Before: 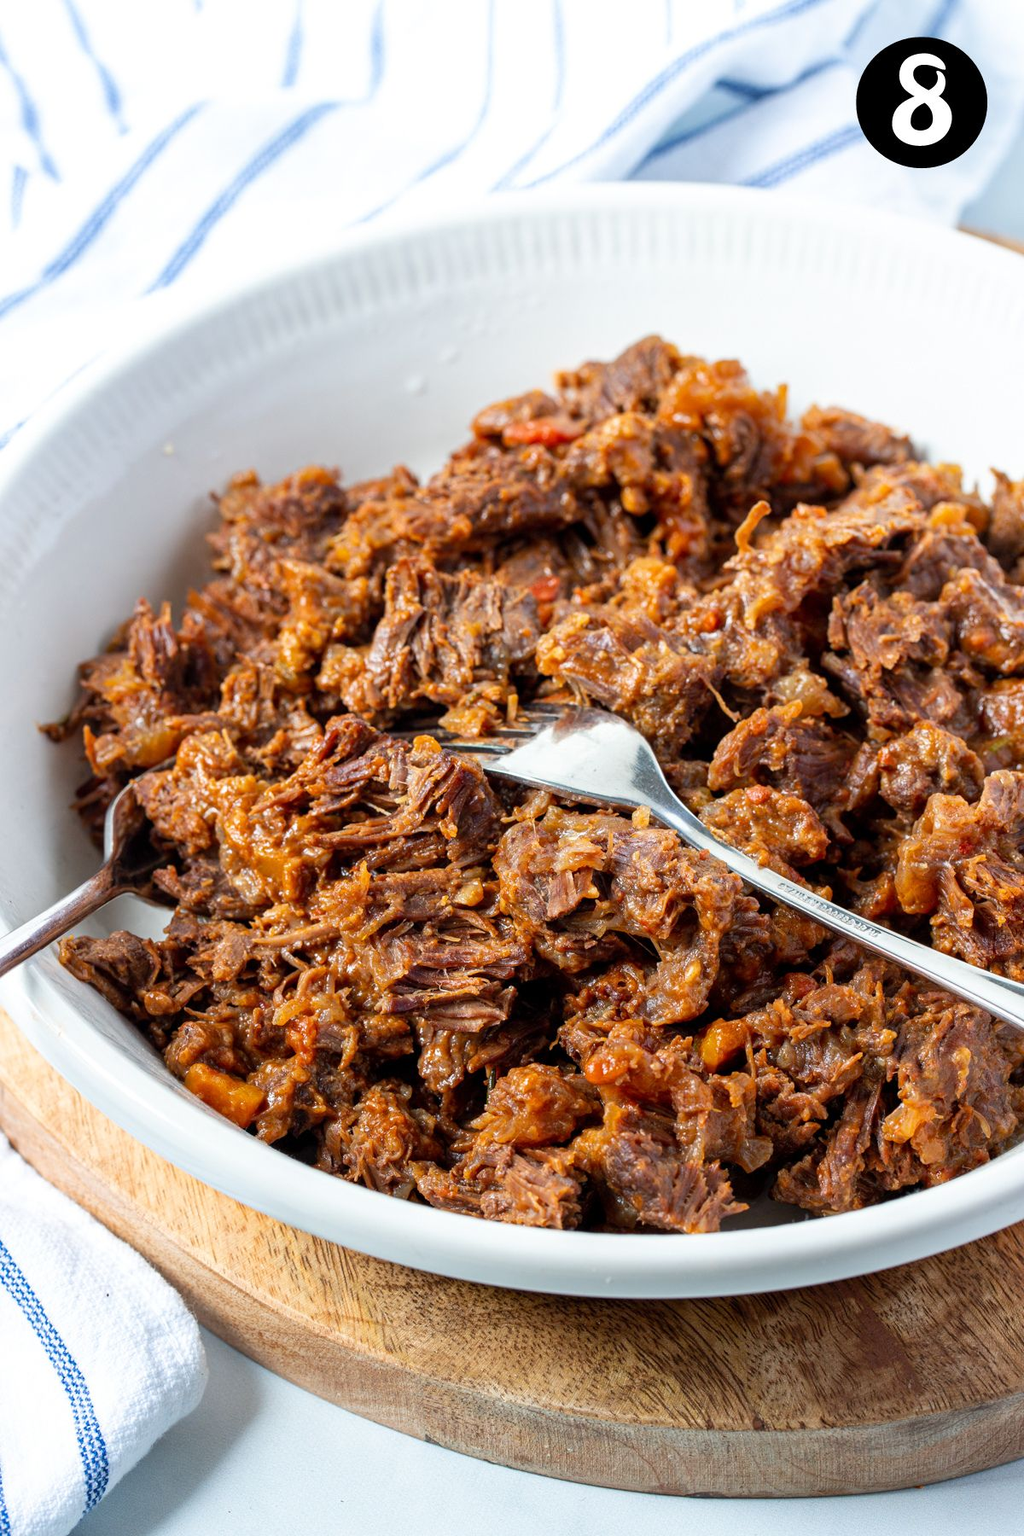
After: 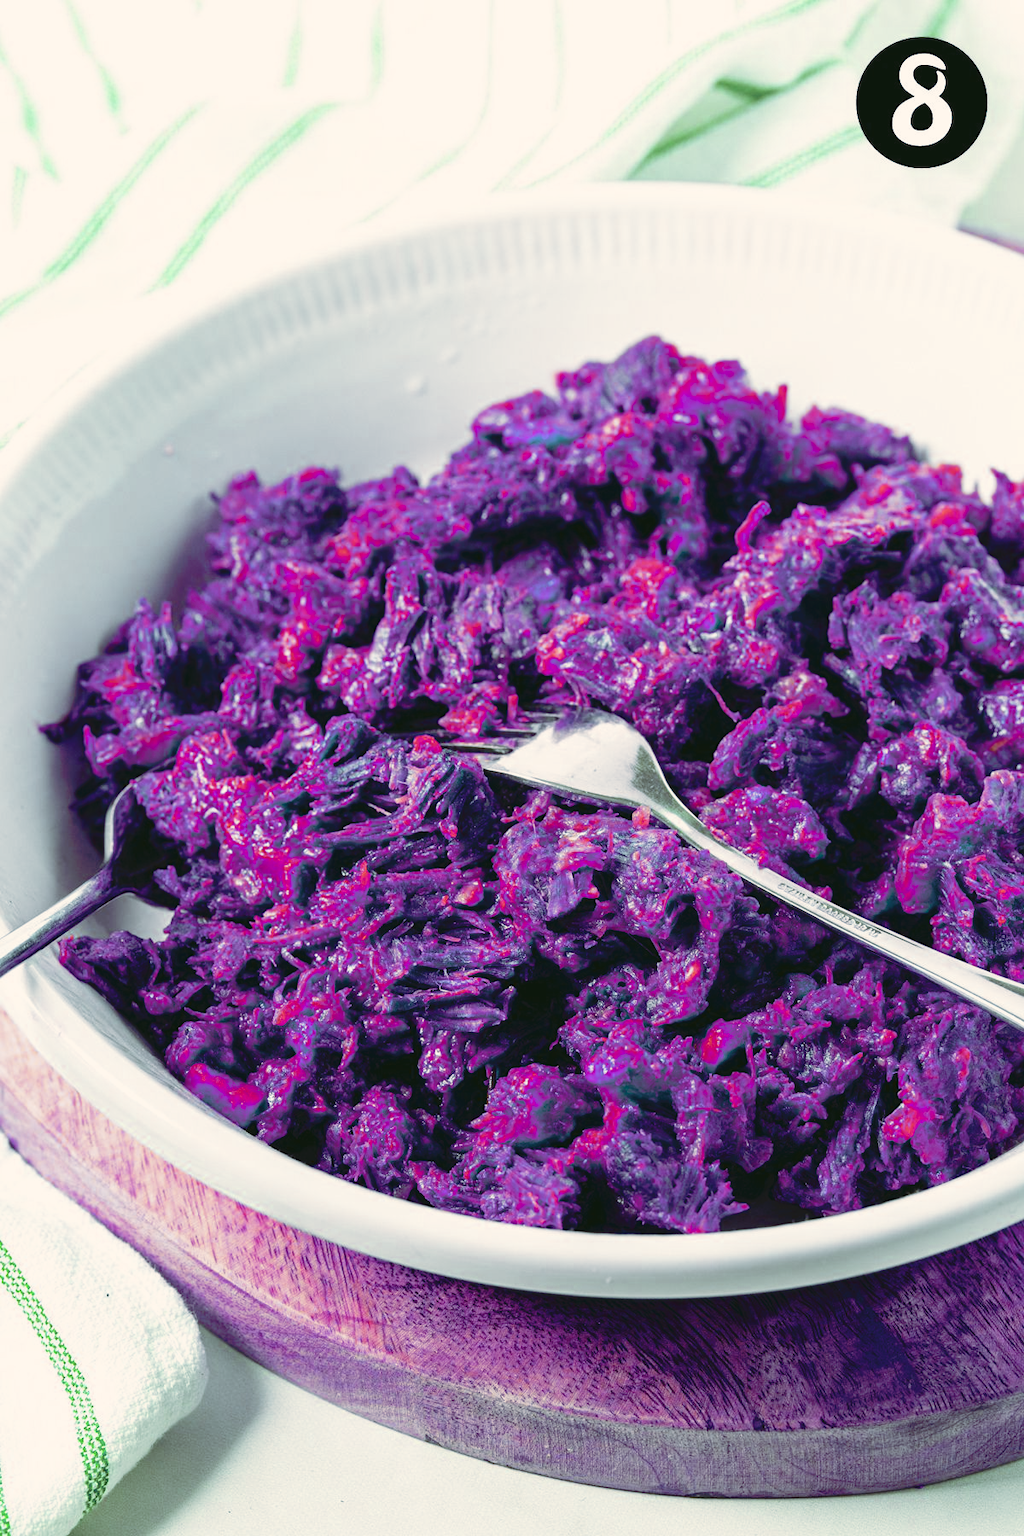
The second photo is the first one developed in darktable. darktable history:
tone curve: curves: ch0 [(0, 0) (0.003, 0.026) (0.011, 0.024) (0.025, 0.022) (0.044, 0.031) (0.069, 0.067) (0.1, 0.094) (0.136, 0.102) (0.177, 0.14) (0.224, 0.189) (0.277, 0.238) (0.335, 0.325) (0.399, 0.379) (0.468, 0.453) (0.543, 0.528) (0.623, 0.609) (0.709, 0.695) (0.801, 0.793) (0.898, 0.898) (1, 1)], preserve colors none
color look up table: target L [87.08, 84.26, 57.29, 77.81, 62.37, 34.13, 79.53, 58.73, 64.85, 36.8, 62.18, 56.64, 45.62, 13.72, 40.86, 20.88, 17.16, 58.46, 58.48, 55.69, 43.98, 70.49, 44.74, 62.82, 73.58, 57.41, 30.63, 48.35, 38.49, 13.53, 87.28, 81.97, 83.4, 62.56, 70.5, 89.43, 62.49, 52.34, 43.87, 70.08, 28.72, 40.3, 15.24, 94.97, 91.53, 78.18, 83.01, 61.46, 27.39], target a [-19.3, 1.798, 52.08, -47.17, 18.92, 60.2, -3.223, -54.71, 5.942, 50.86, -23.35, -18.54, -41.66, 36.17, -4.077, 31.07, 0.572, 55.88, 22.26, 32.99, 63.7, -25.51, 71.28, -20.11, -37.19, -36.36, 46.8, -26.96, -20.11, 27.72, -5.395, -24.41, -20.39, -34.77, -28.96, -32.18, -35.08, -2.865, -13.93, -32.12, -19.74, -21.21, -1.141, -6.657, -39.21, -10.42, -62.19, -19.74, -0.889], target b [32.72, 80.09, 49.18, 73.46, -29.73, -55.81, 22.12, 46.78, -15.26, 0.221, 58.28, 22.3, 26.74, -44.06, 36.78, 3.316, 22.37, 4.195, -49.82, -35.01, 19.36, -7.423, -56.86, -37.25, -14.52, -10.91, -31.32, -11.99, -8.554, -33.15, -4.982, -6.57, -2.433, -10.18, -8.259, -9.124, -10.93, -4.988, -1.877, -7.798, -4.979, -4.431, -0.342, 18.59, 52.46, 60.58, 67.74, 37.58, 20.81], num patches 49
